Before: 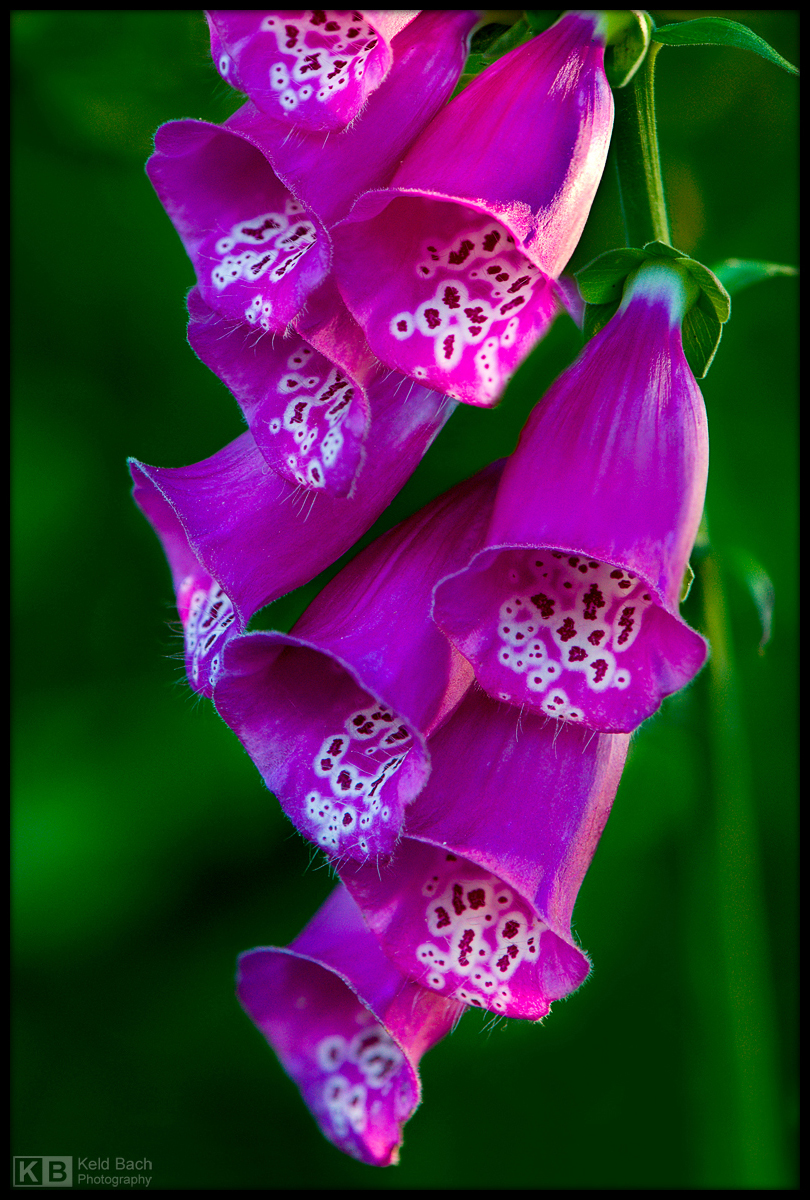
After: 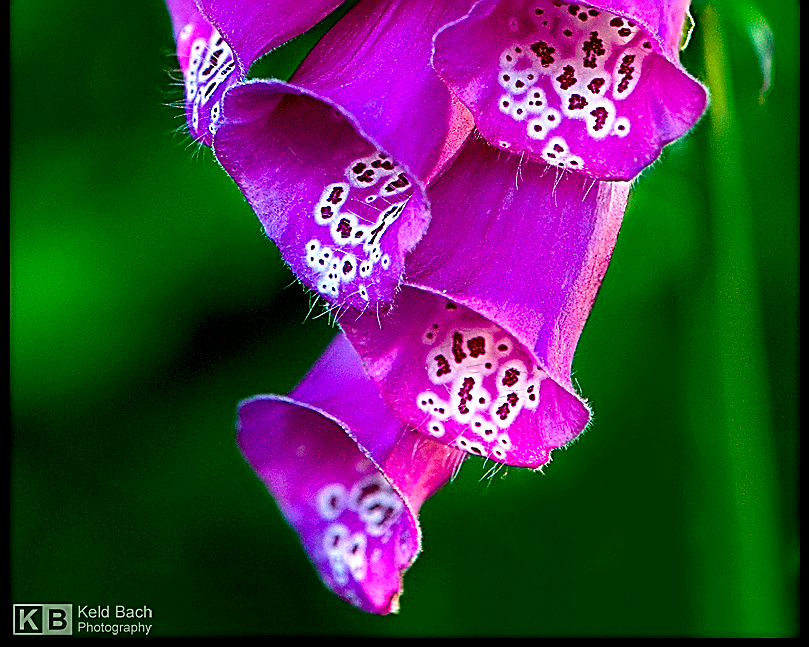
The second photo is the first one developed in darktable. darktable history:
exposure: black level correction 0.006, exposure -0.225 EV, compensate exposure bias true, compensate highlight preservation false
sharpen: amount 1.85
crop and rotate: top 46.005%, right 0.056%
